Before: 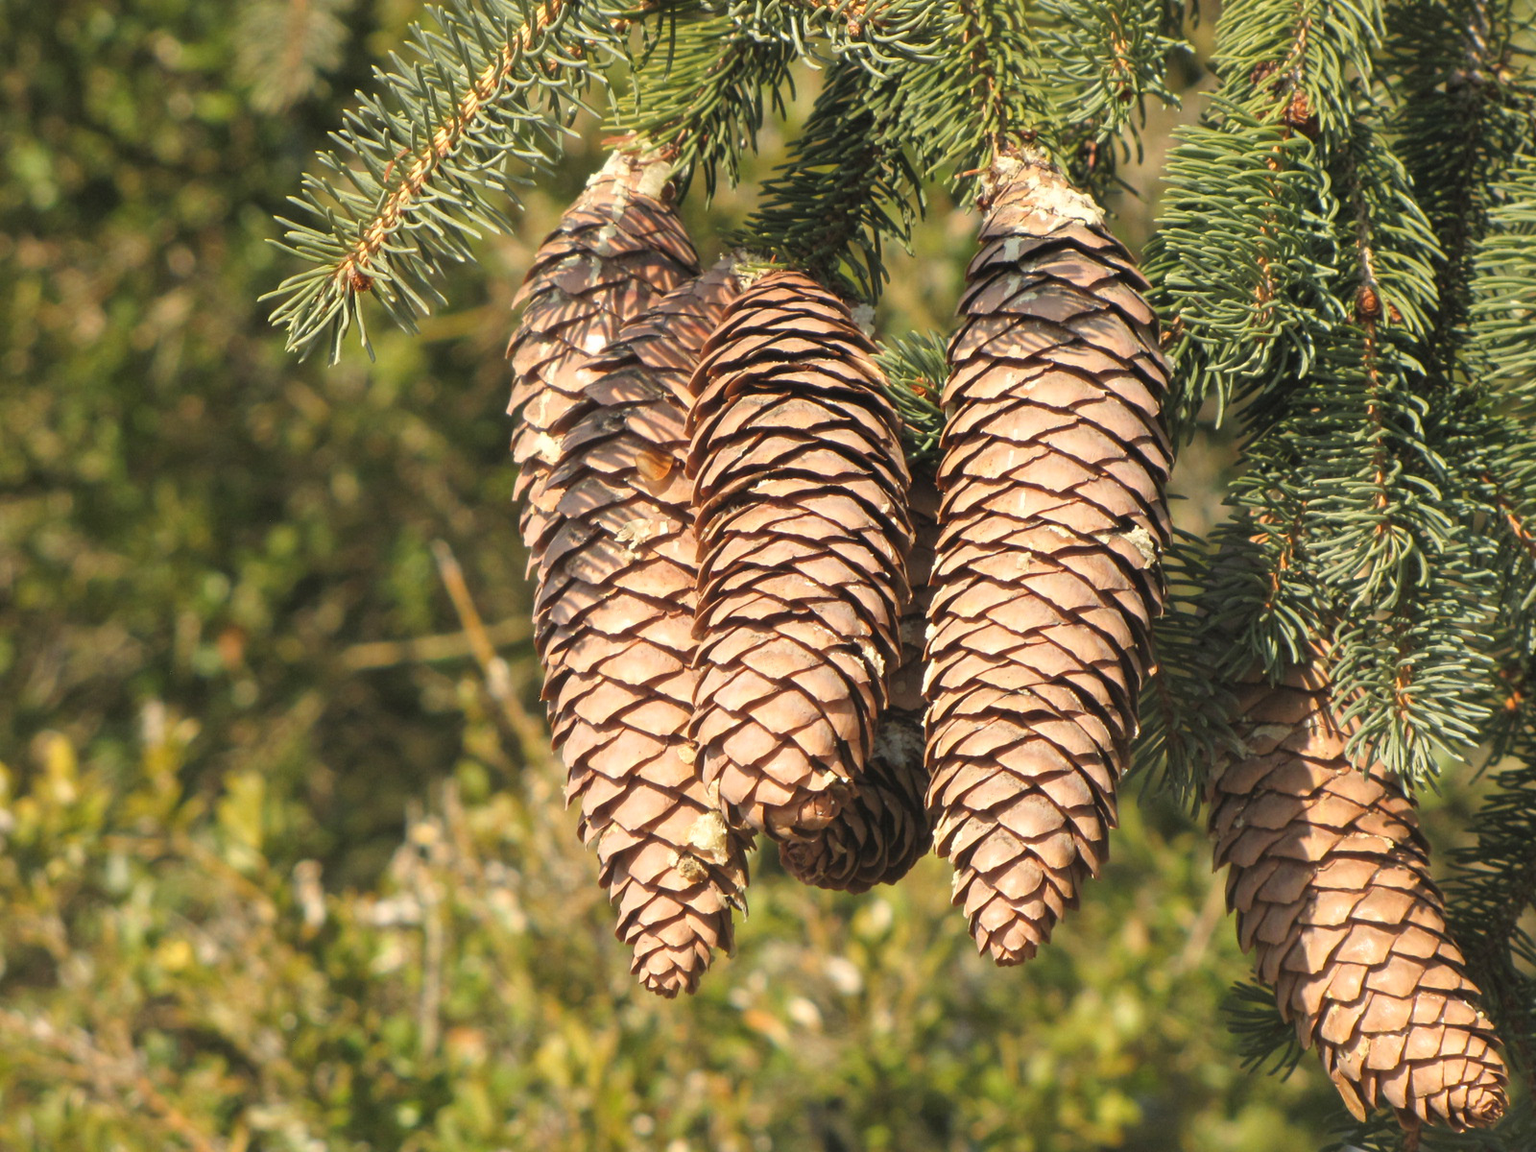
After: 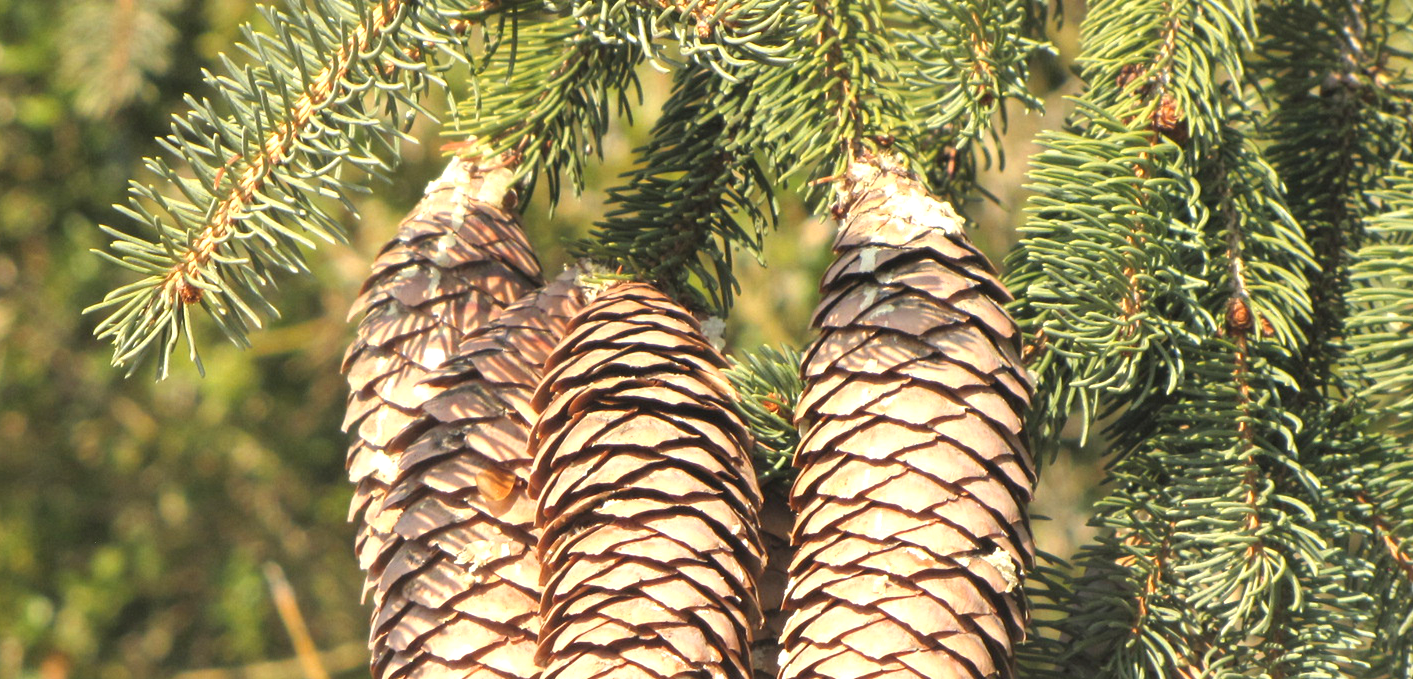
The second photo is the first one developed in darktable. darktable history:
crop and rotate: left 11.652%, bottom 43.387%
exposure: exposure 0.642 EV, compensate highlight preservation false
